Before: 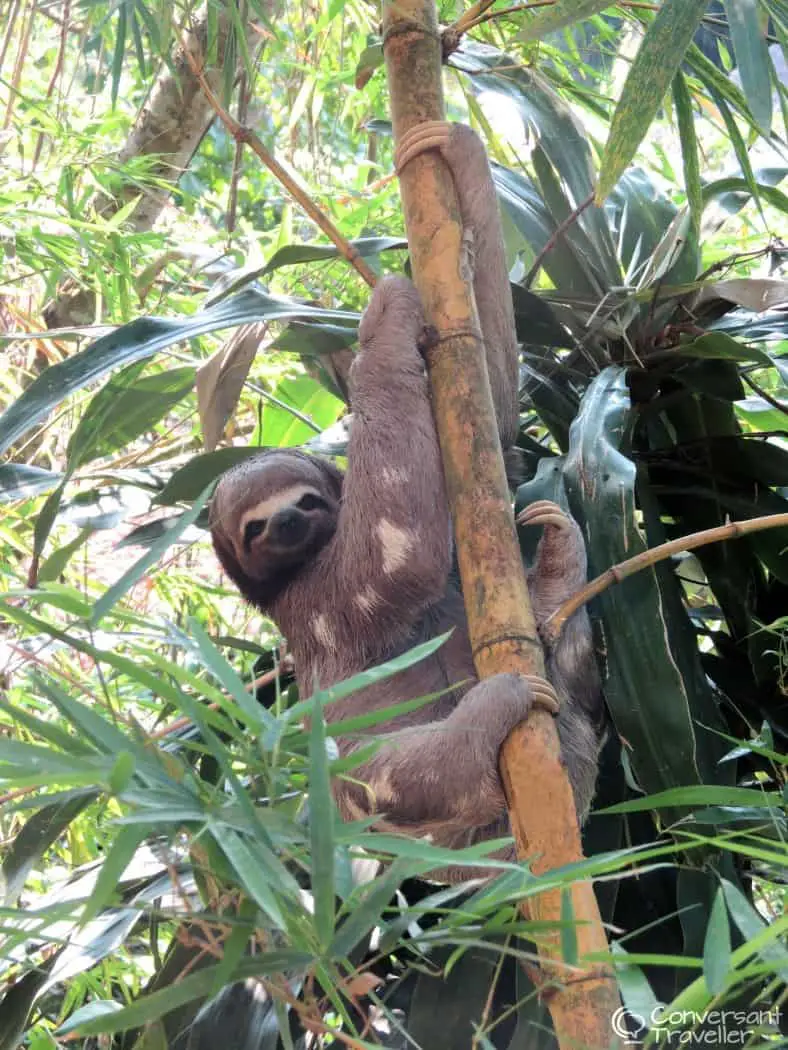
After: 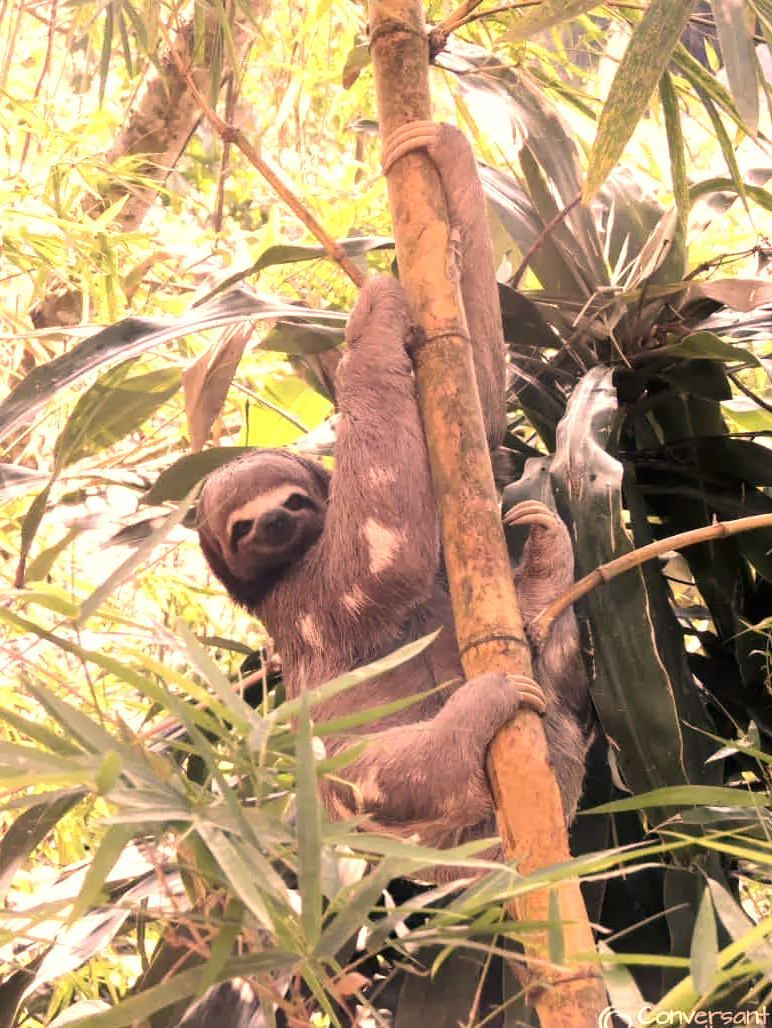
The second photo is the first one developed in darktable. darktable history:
color correction: highlights a* 40, highlights b* 40, saturation 0.69
exposure: black level correction 0, exposure 0.7 EV, compensate exposure bias true, compensate highlight preservation false
crop: left 1.743%, right 0.268%, bottom 2.011%
